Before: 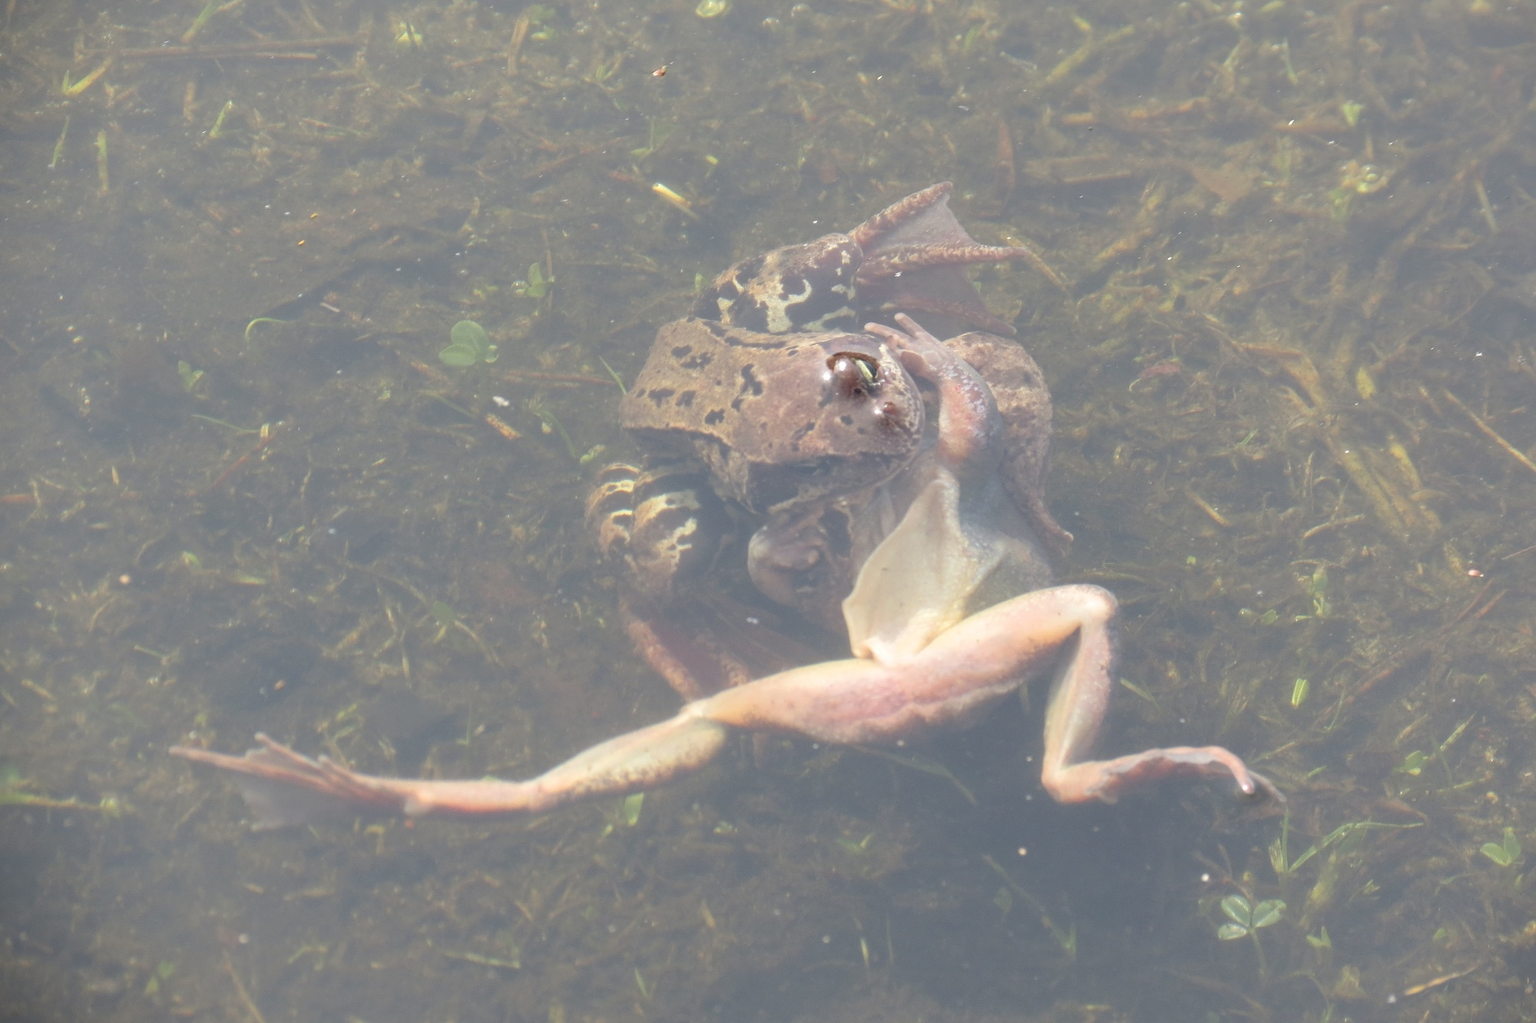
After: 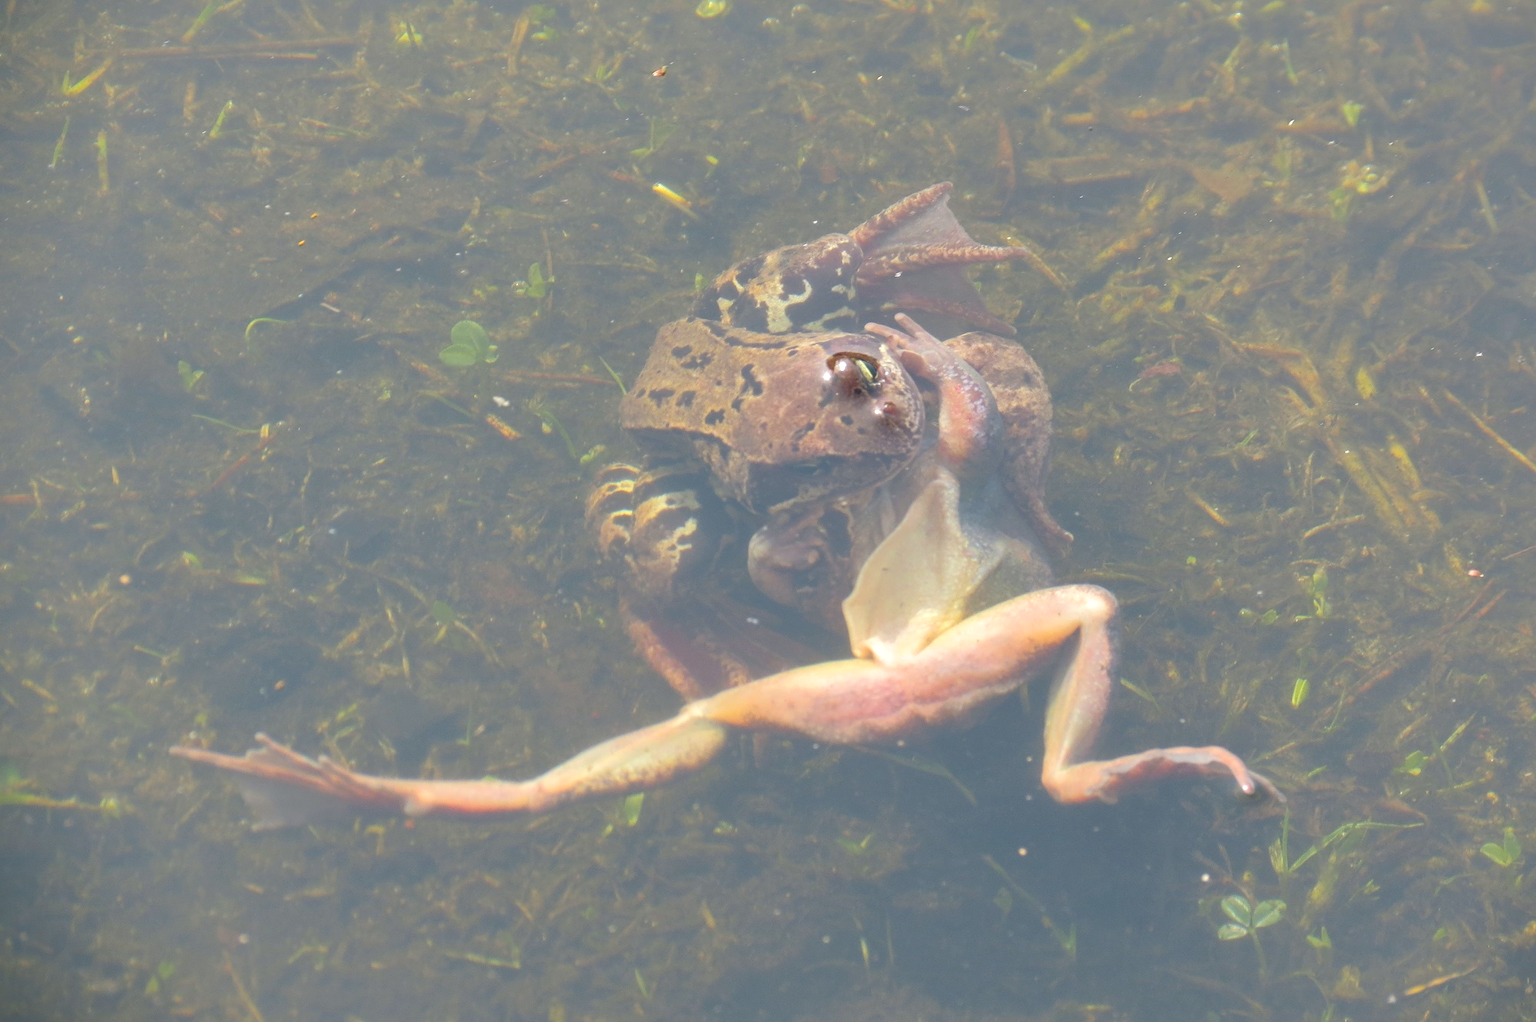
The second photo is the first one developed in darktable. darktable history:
color balance rgb: shadows lift › chroma 2.59%, shadows lift › hue 191.37°, global offset › luminance 0.218%, global offset › hue 171.43°, linear chroma grading › global chroma 9.04%, perceptual saturation grading › global saturation 31.292%, contrast 3.967%
shadows and highlights: on, module defaults
